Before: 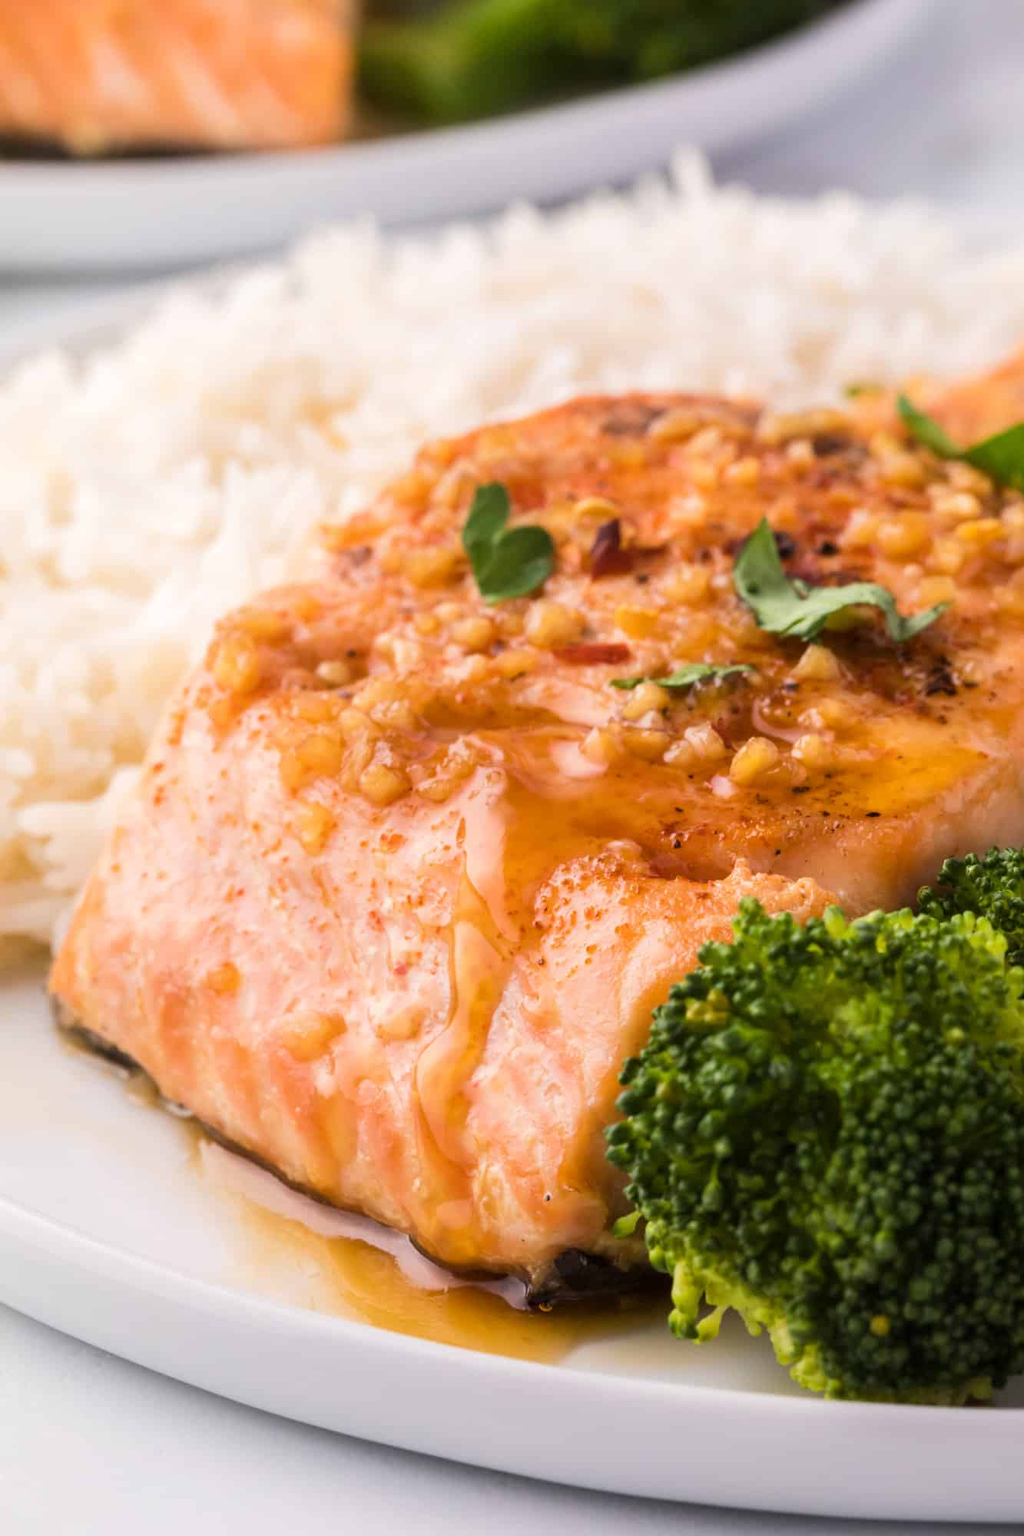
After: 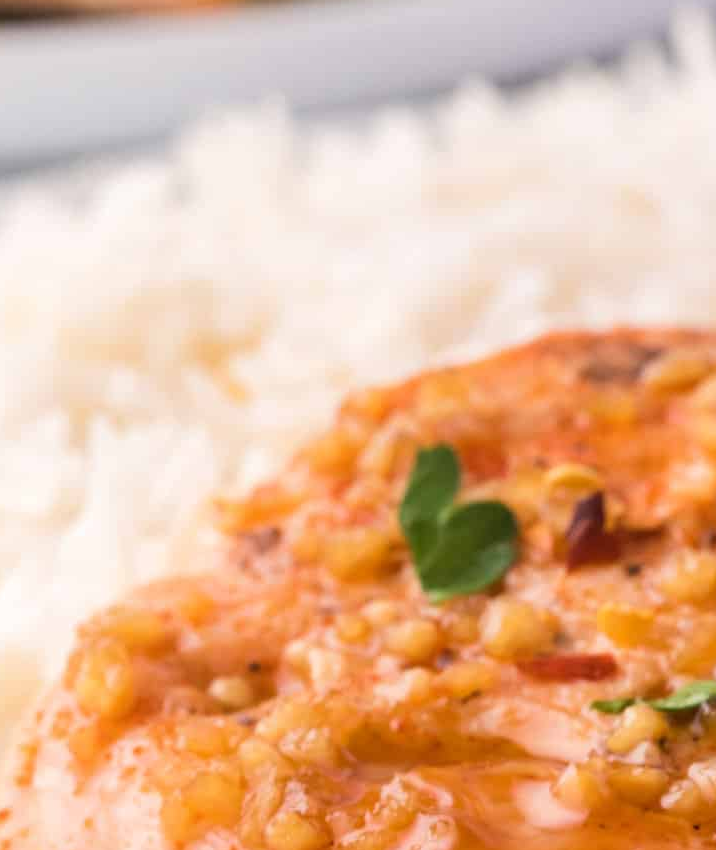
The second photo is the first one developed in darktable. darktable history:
crop: left 15.29%, top 9.206%, right 30.973%, bottom 48.287%
